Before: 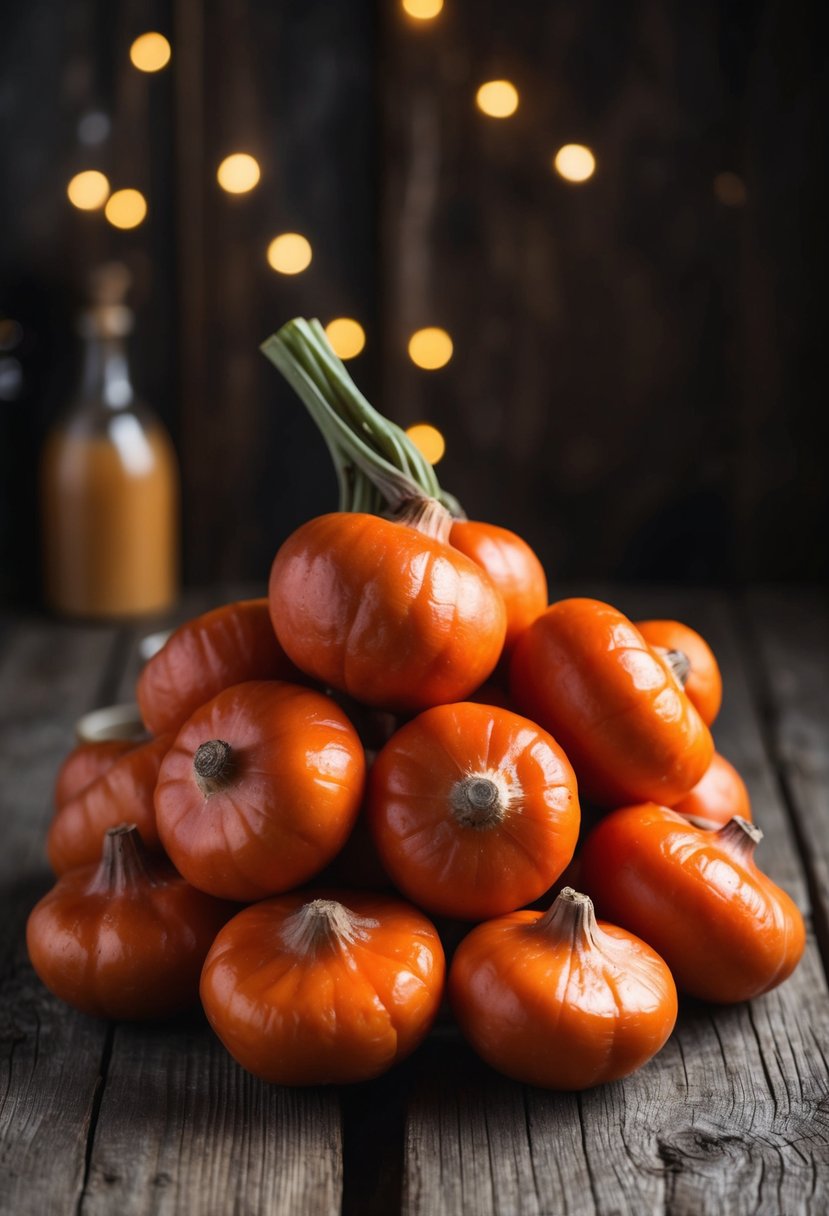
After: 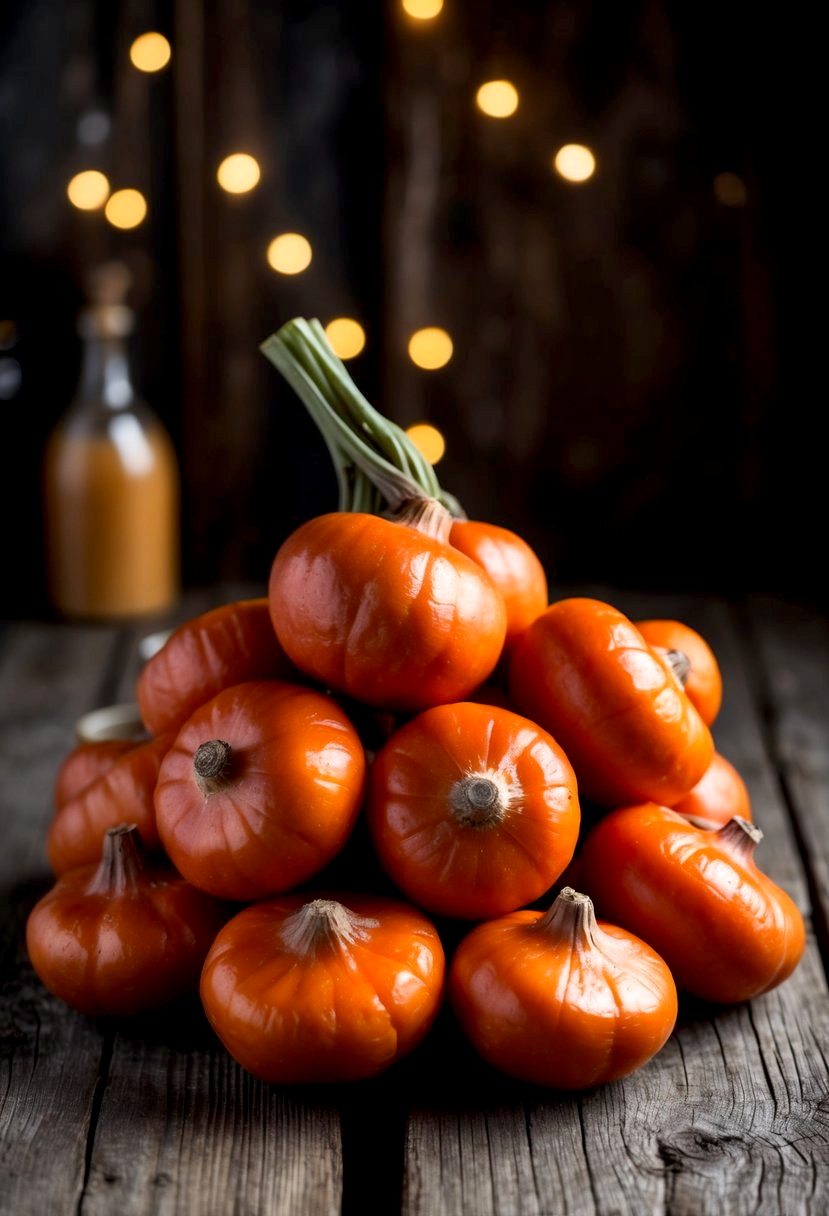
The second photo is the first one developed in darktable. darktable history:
exposure: black level correction 0.007, exposure 0.159 EV, compensate exposure bias true, compensate highlight preservation false
